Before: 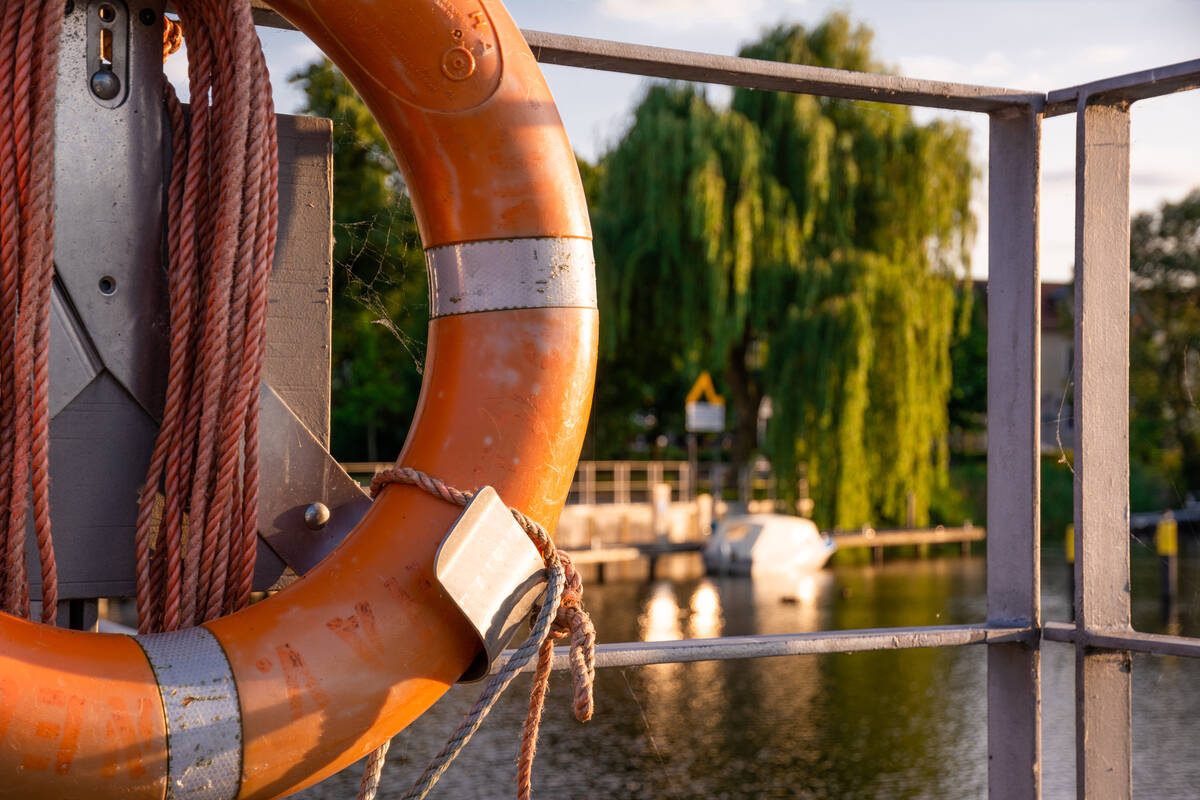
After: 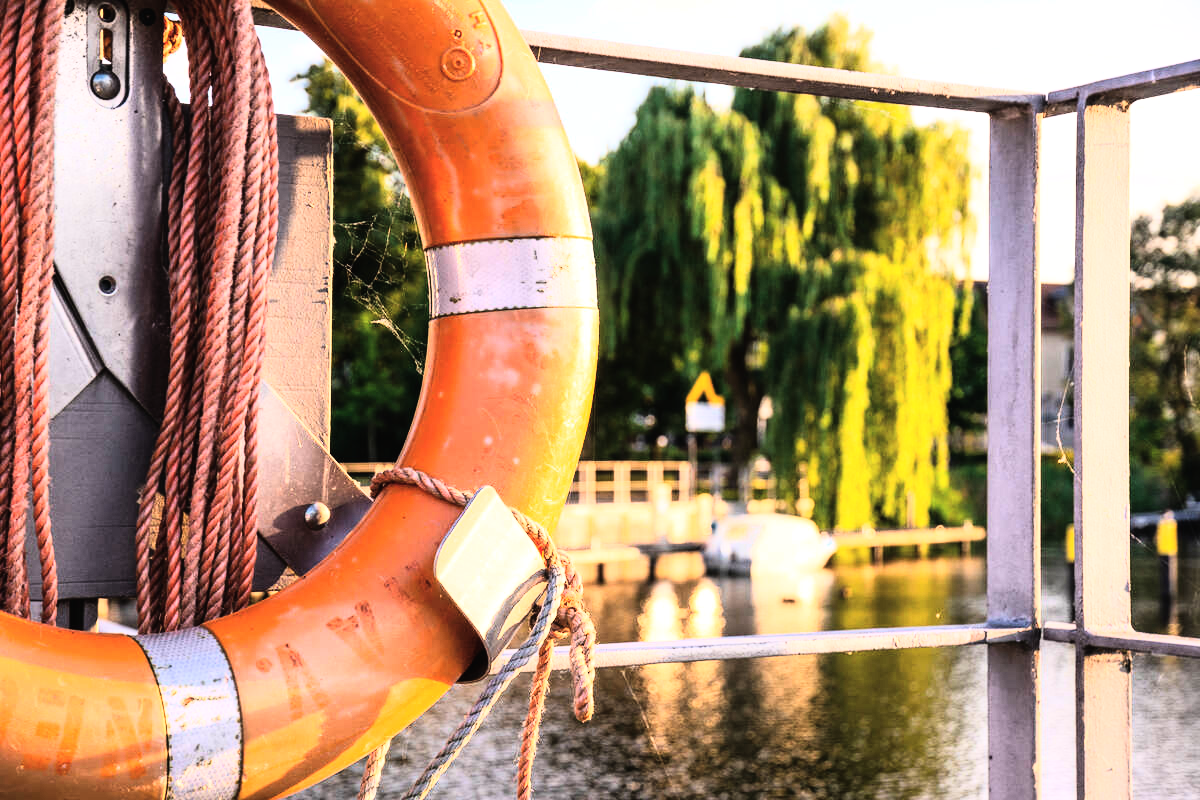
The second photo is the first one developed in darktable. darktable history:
rgb curve: curves: ch0 [(0, 0) (0.21, 0.15) (0.24, 0.21) (0.5, 0.75) (0.75, 0.96) (0.89, 0.99) (1, 1)]; ch1 [(0, 0.02) (0.21, 0.13) (0.25, 0.2) (0.5, 0.67) (0.75, 0.9) (0.89, 0.97) (1, 1)]; ch2 [(0, 0.02) (0.21, 0.13) (0.25, 0.2) (0.5, 0.67) (0.75, 0.9) (0.89, 0.97) (1, 1)], compensate middle gray true
exposure: black level correction -0.005, exposure 0.622 EV, compensate highlight preservation false
